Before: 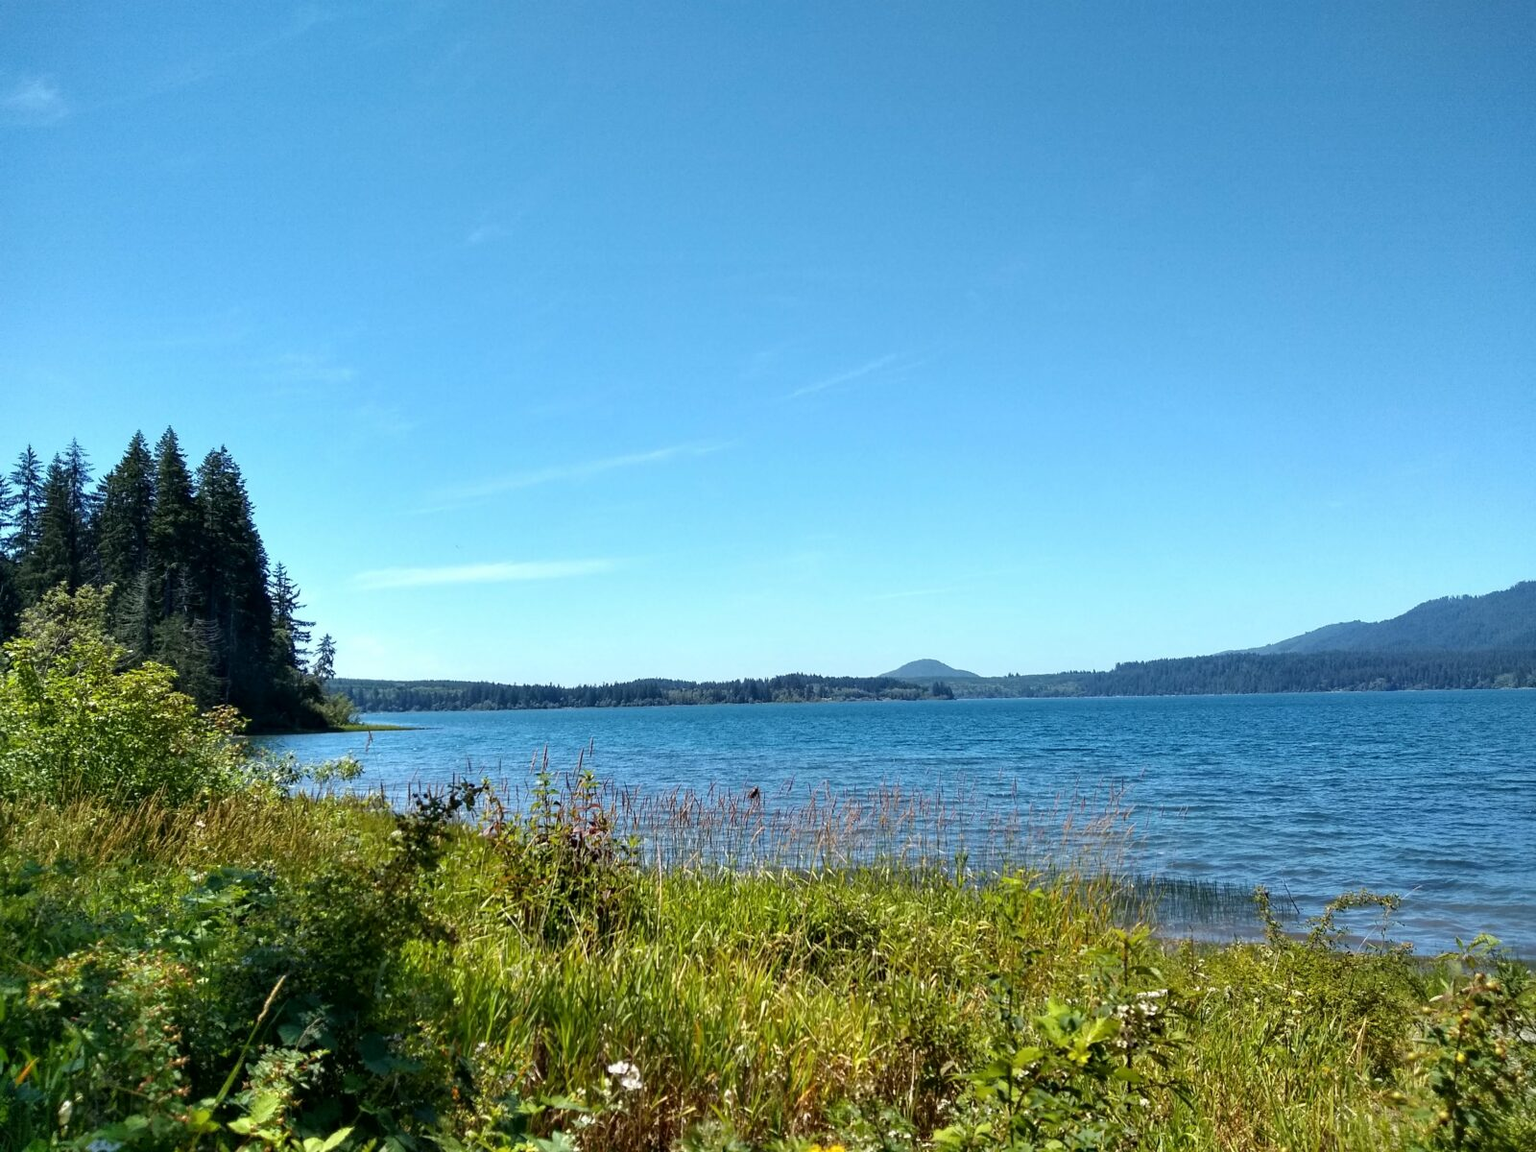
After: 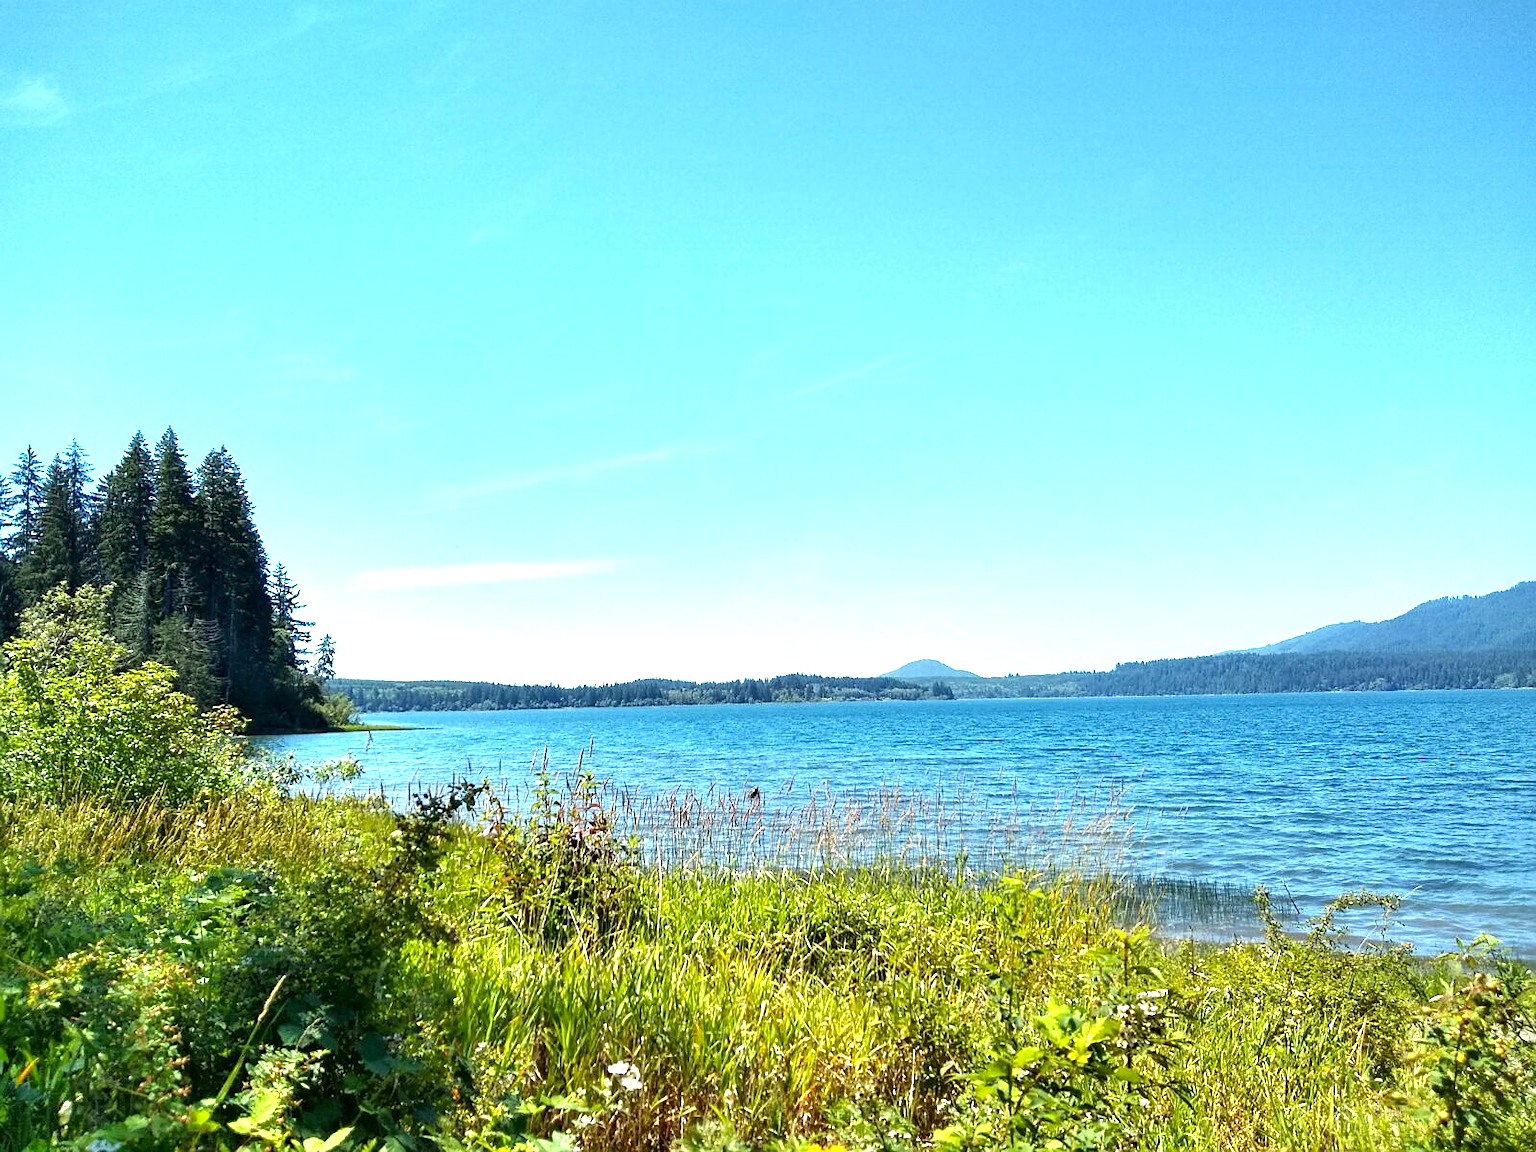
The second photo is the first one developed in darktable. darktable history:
exposure: black level correction 0, exposure 1.104 EV, compensate highlight preservation false
color correction: highlights a* -4.44, highlights b* 7.04
sharpen: radius 0.979, amount 0.611
